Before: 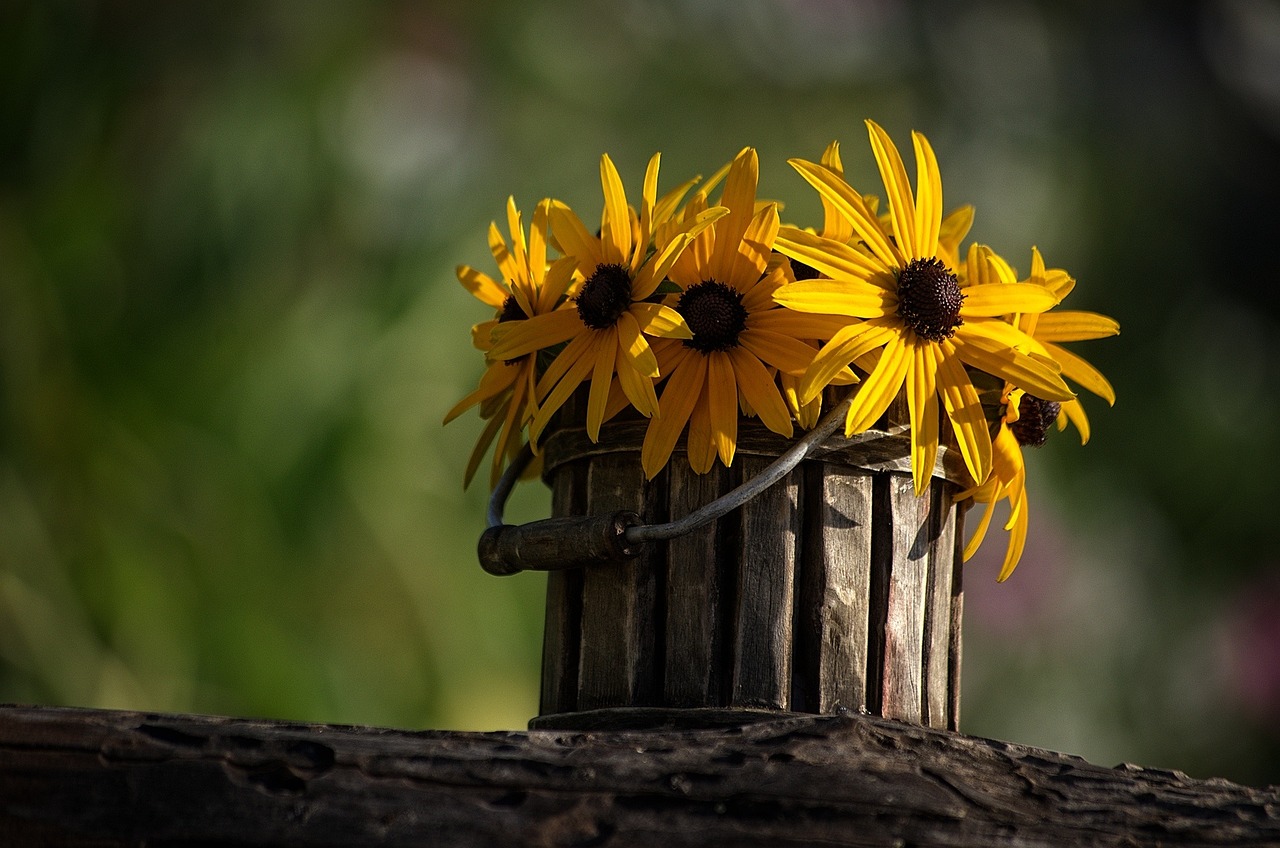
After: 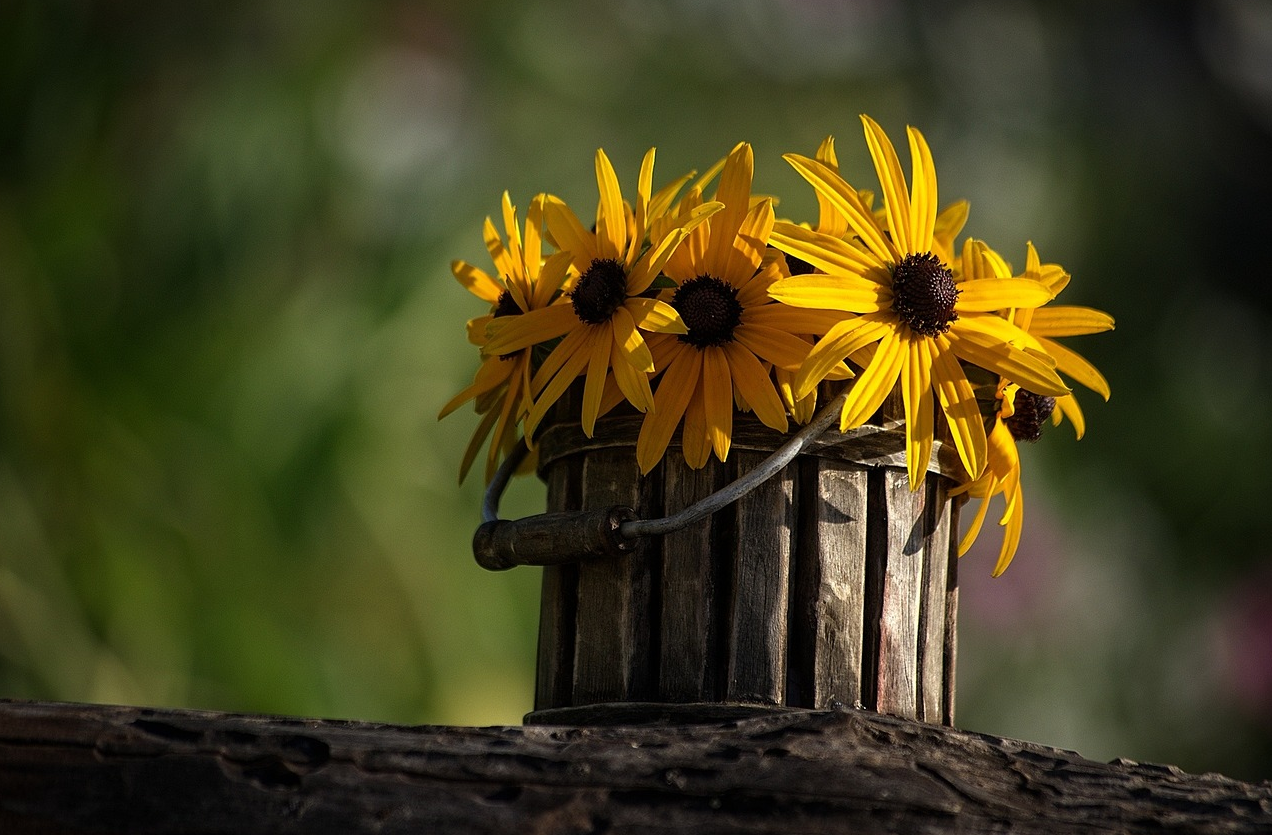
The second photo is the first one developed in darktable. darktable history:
crop: left 0.419%, top 0.676%, right 0.148%, bottom 0.847%
